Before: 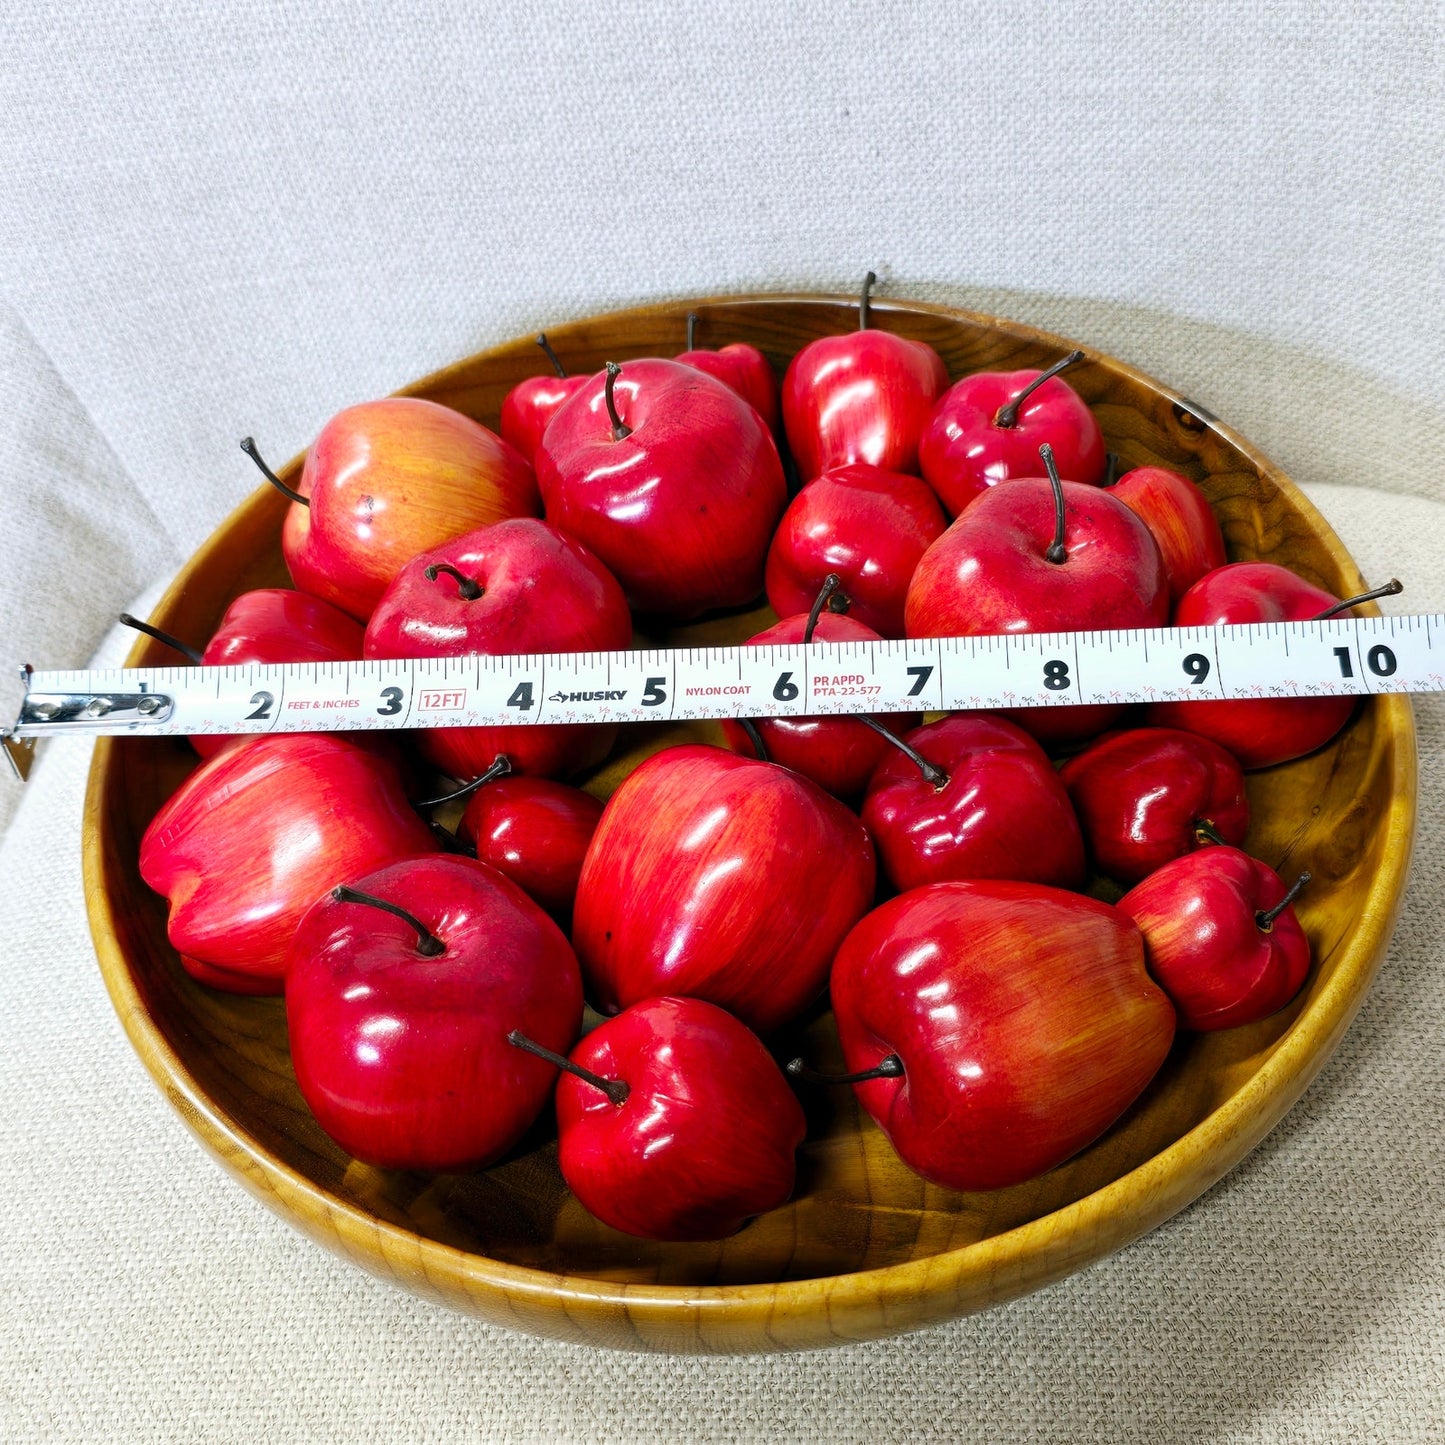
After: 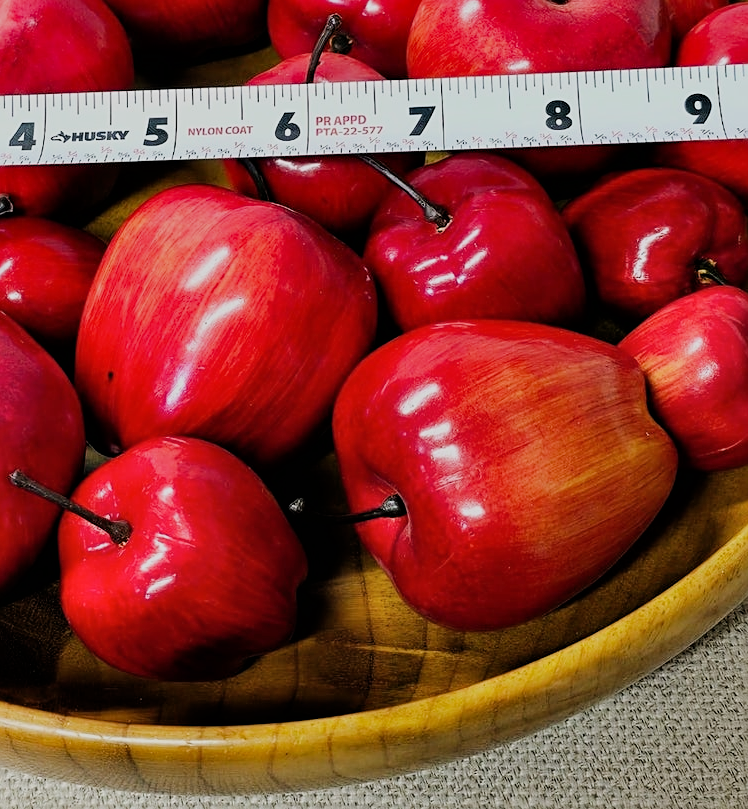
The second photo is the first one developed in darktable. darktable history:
crop: left 34.479%, top 38.822%, right 13.718%, bottom 5.172%
filmic rgb: black relative exposure -7.32 EV, white relative exposure 5.09 EV, hardness 3.2
shadows and highlights: shadows 43.71, white point adjustment -1.46, soften with gaussian
exposure: exposure 0.2 EV, compensate highlight preservation false
sharpen: on, module defaults
